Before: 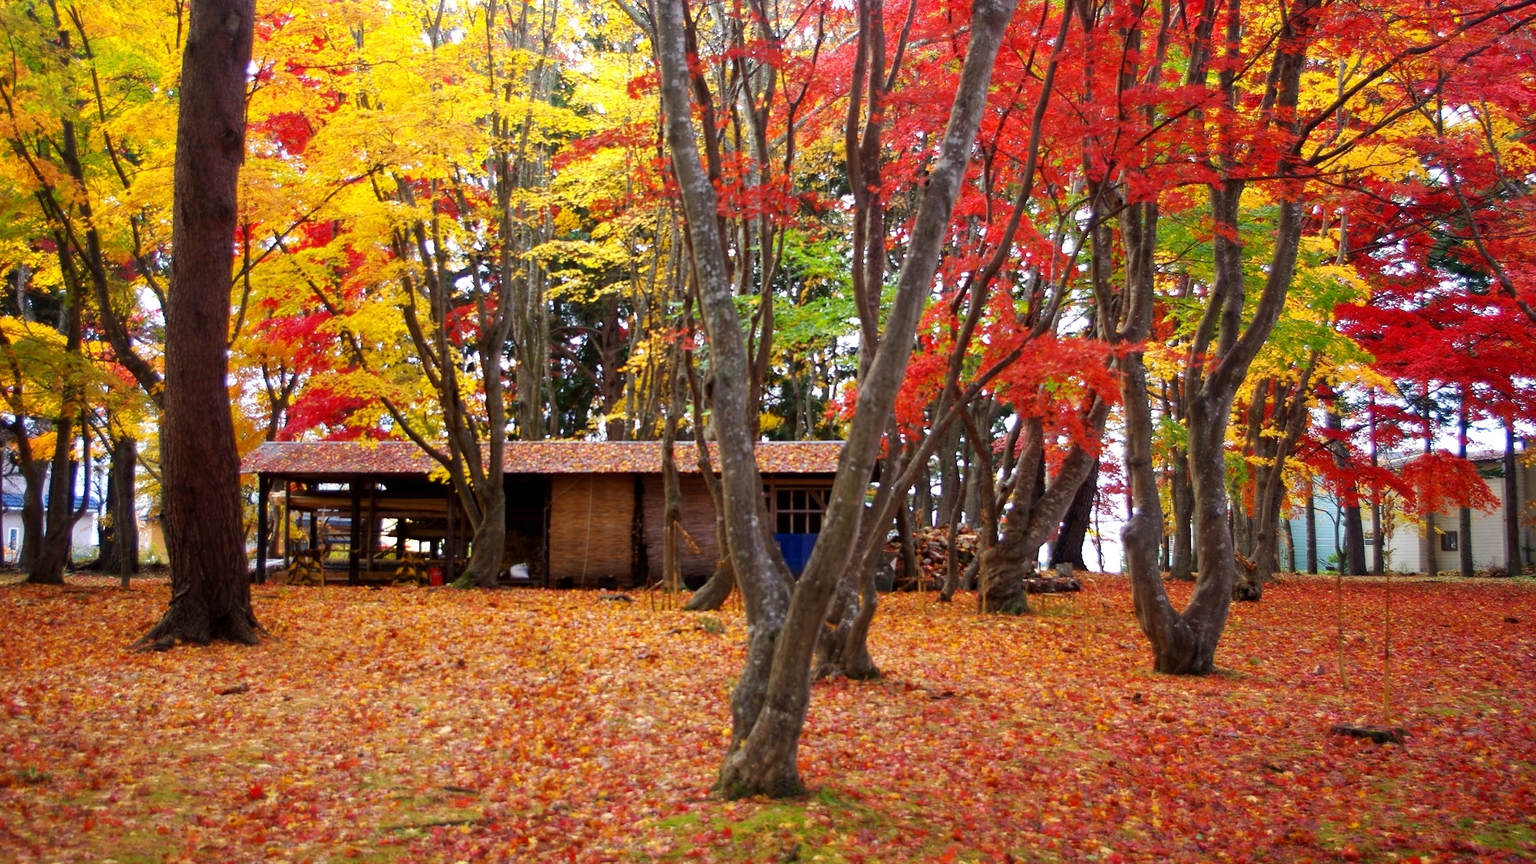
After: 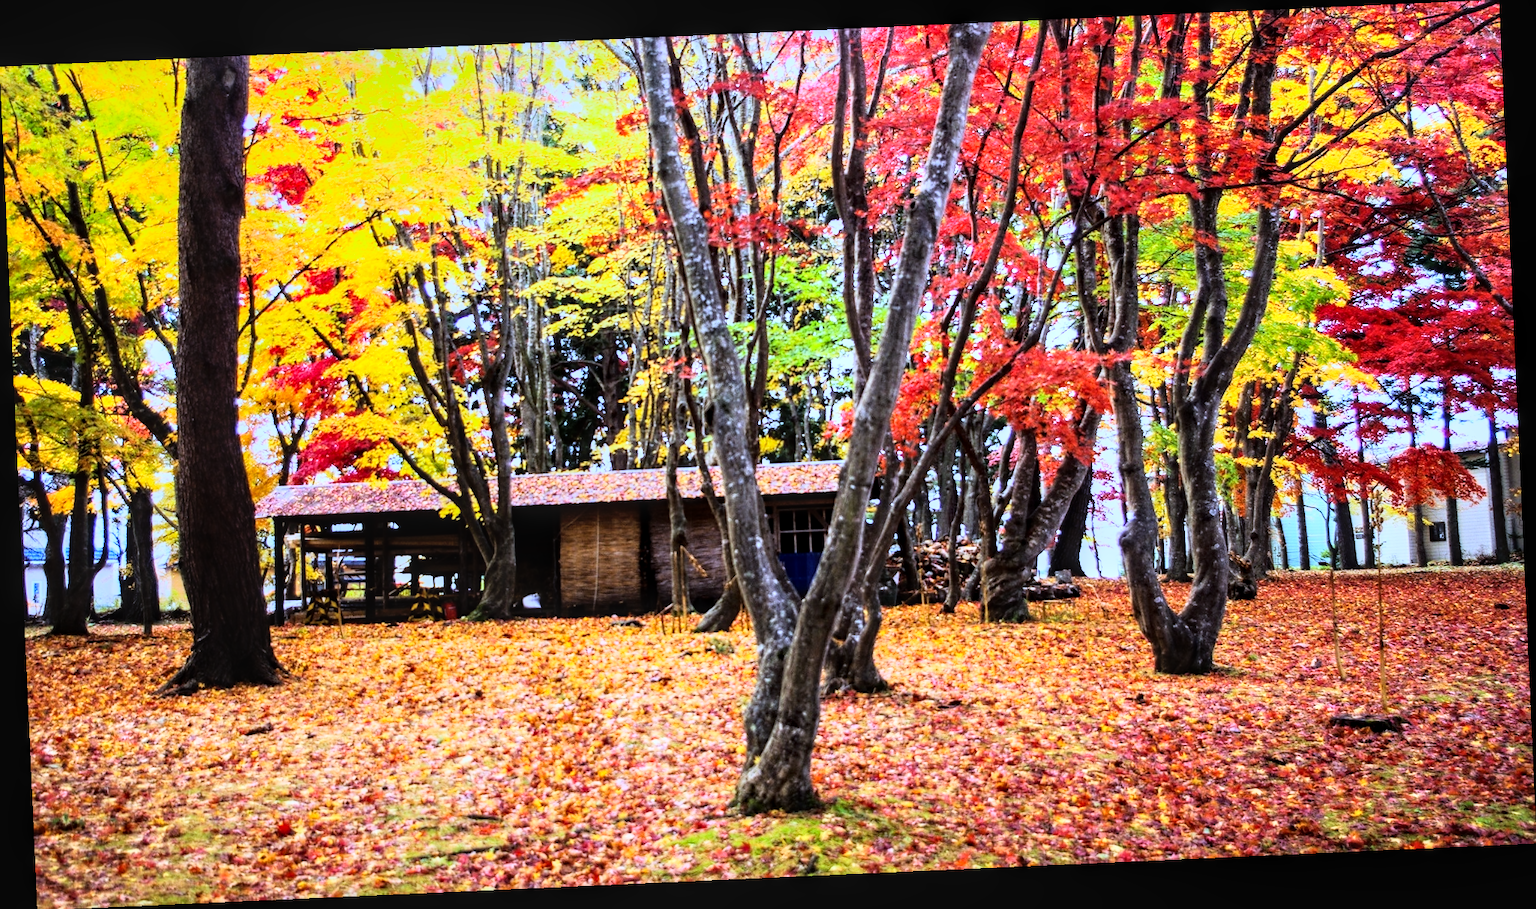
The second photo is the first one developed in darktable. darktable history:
local contrast: on, module defaults
white balance: red 0.871, blue 1.249
rgb curve: curves: ch0 [(0, 0) (0.21, 0.15) (0.24, 0.21) (0.5, 0.75) (0.75, 0.96) (0.89, 0.99) (1, 1)]; ch1 [(0, 0.02) (0.21, 0.13) (0.25, 0.2) (0.5, 0.67) (0.75, 0.9) (0.89, 0.97) (1, 1)]; ch2 [(0, 0.02) (0.21, 0.13) (0.25, 0.2) (0.5, 0.67) (0.75, 0.9) (0.89, 0.97) (1, 1)], compensate middle gray true
rotate and perspective: rotation -2.56°, automatic cropping off
